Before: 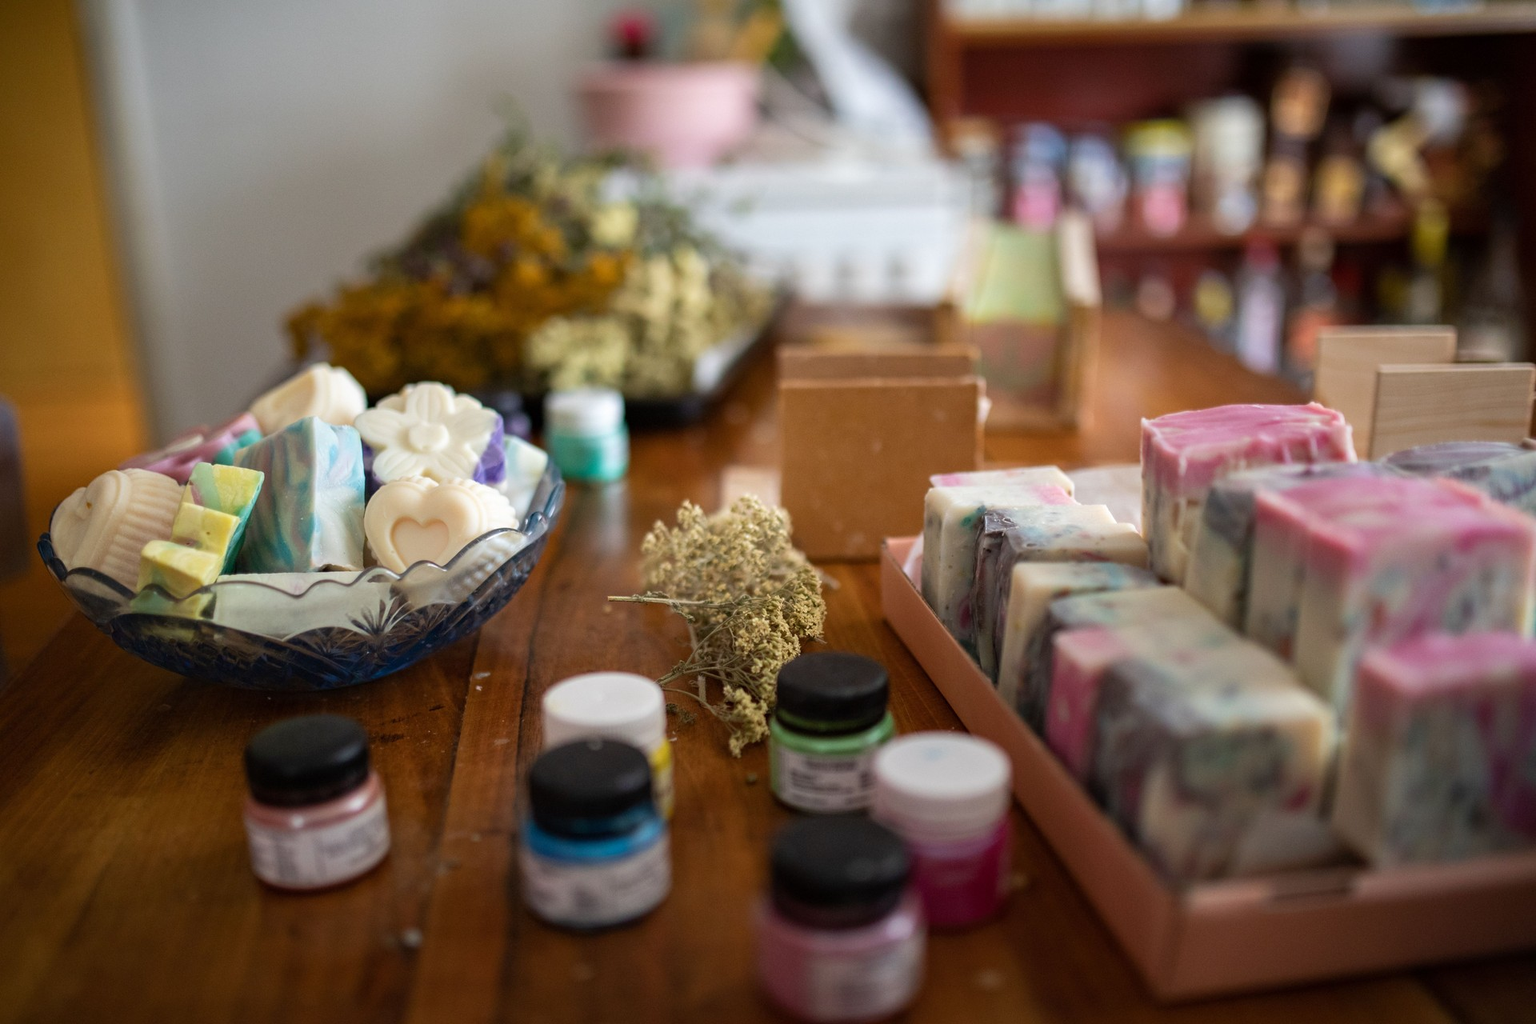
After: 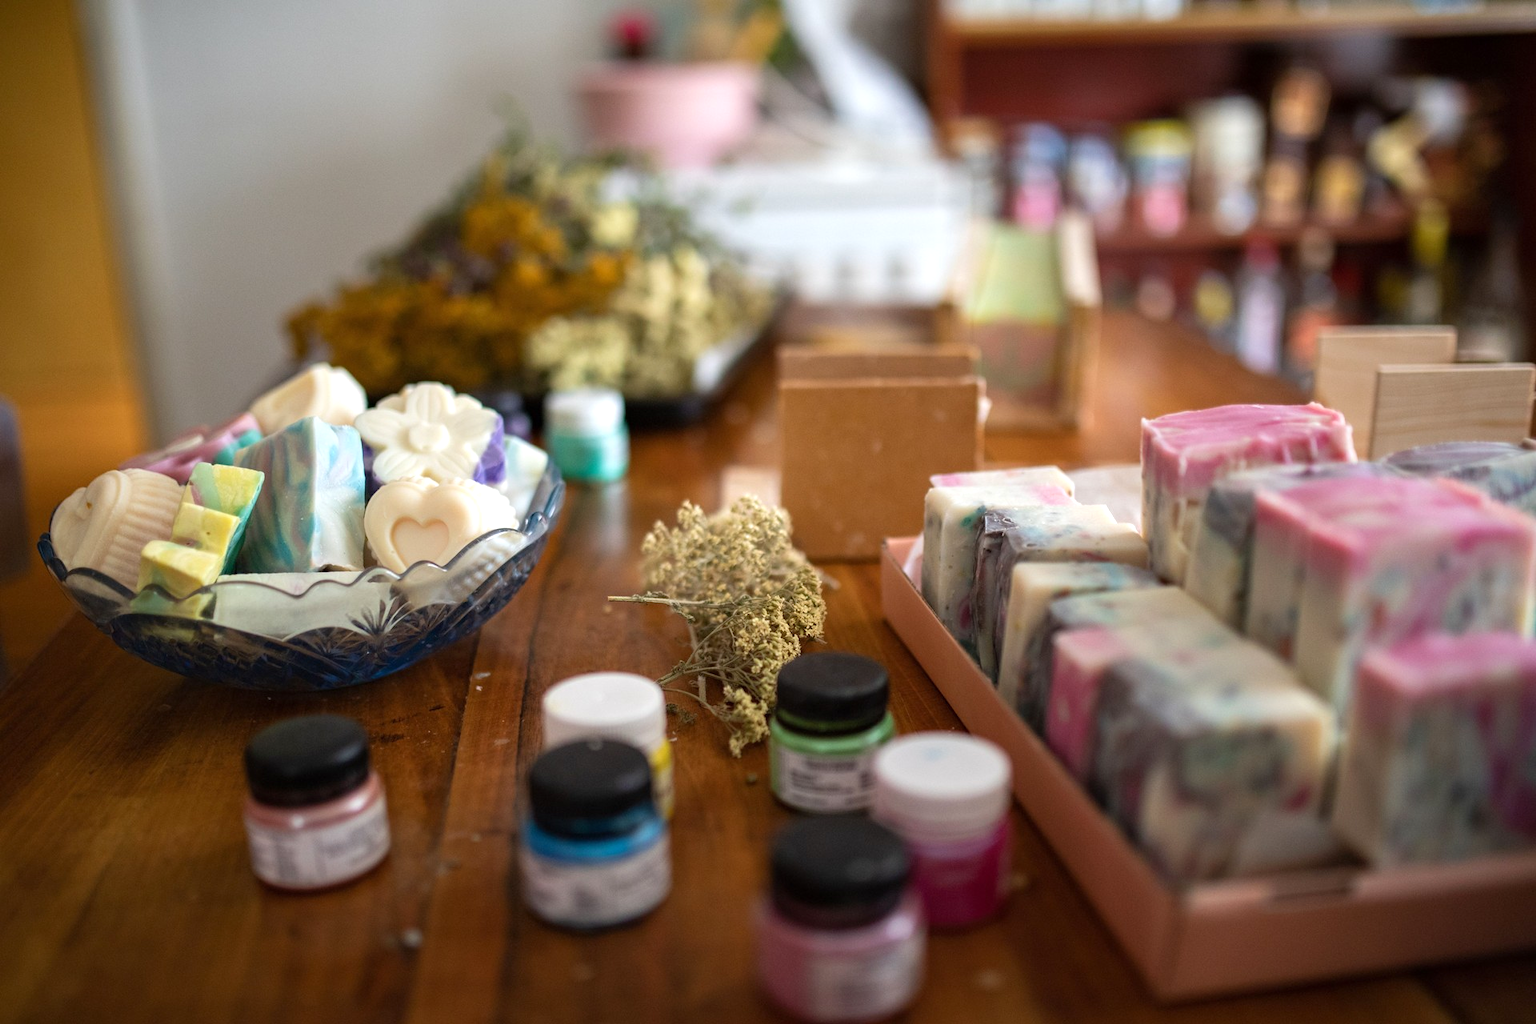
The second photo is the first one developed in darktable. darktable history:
exposure: exposure 0.297 EV, compensate exposure bias true, compensate highlight preservation false
